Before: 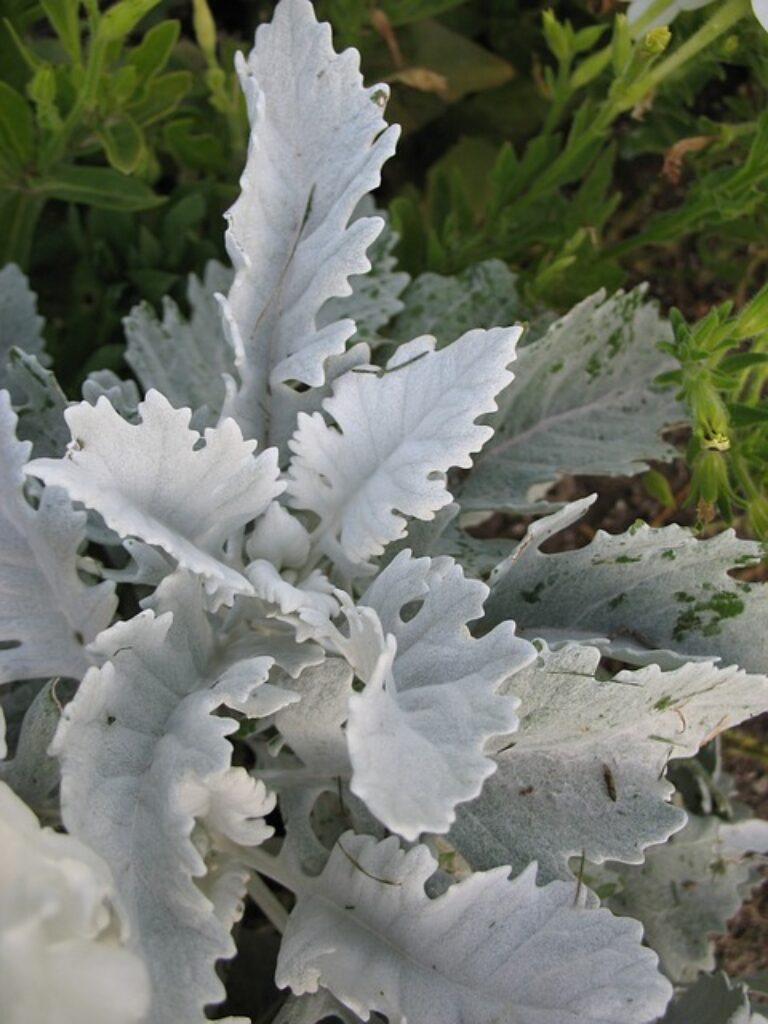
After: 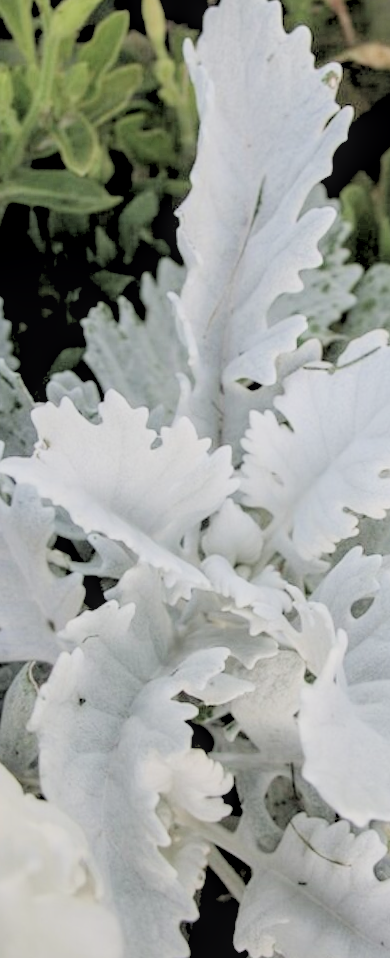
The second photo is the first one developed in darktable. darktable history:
exposure: exposure 0.785 EV, compensate highlight preservation false
crop: left 0.587%, right 45.588%, bottom 0.086%
contrast brightness saturation: contrast 0.1, saturation -0.36
color zones: curves: ch0 [(0, 0.5) (0.143, 0.5) (0.286, 0.5) (0.429, 0.5) (0.571, 0.5) (0.714, 0.476) (0.857, 0.5) (1, 0.5)]; ch2 [(0, 0.5) (0.143, 0.5) (0.286, 0.5) (0.429, 0.5) (0.571, 0.5) (0.714, 0.487) (0.857, 0.5) (1, 0.5)]
local contrast: on, module defaults
filmic rgb: black relative exposure -7.15 EV, white relative exposure 5.36 EV, hardness 3.02, color science v6 (2022)
rotate and perspective: rotation 0.062°, lens shift (vertical) 0.115, lens shift (horizontal) -0.133, crop left 0.047, crop right 0.94, crop top 0.061, crop bottom 0.94
rgb levels: levels [[0.027, 0.429, 0.996], [0, 0.5, 1], [0, 0.5, 1]]
